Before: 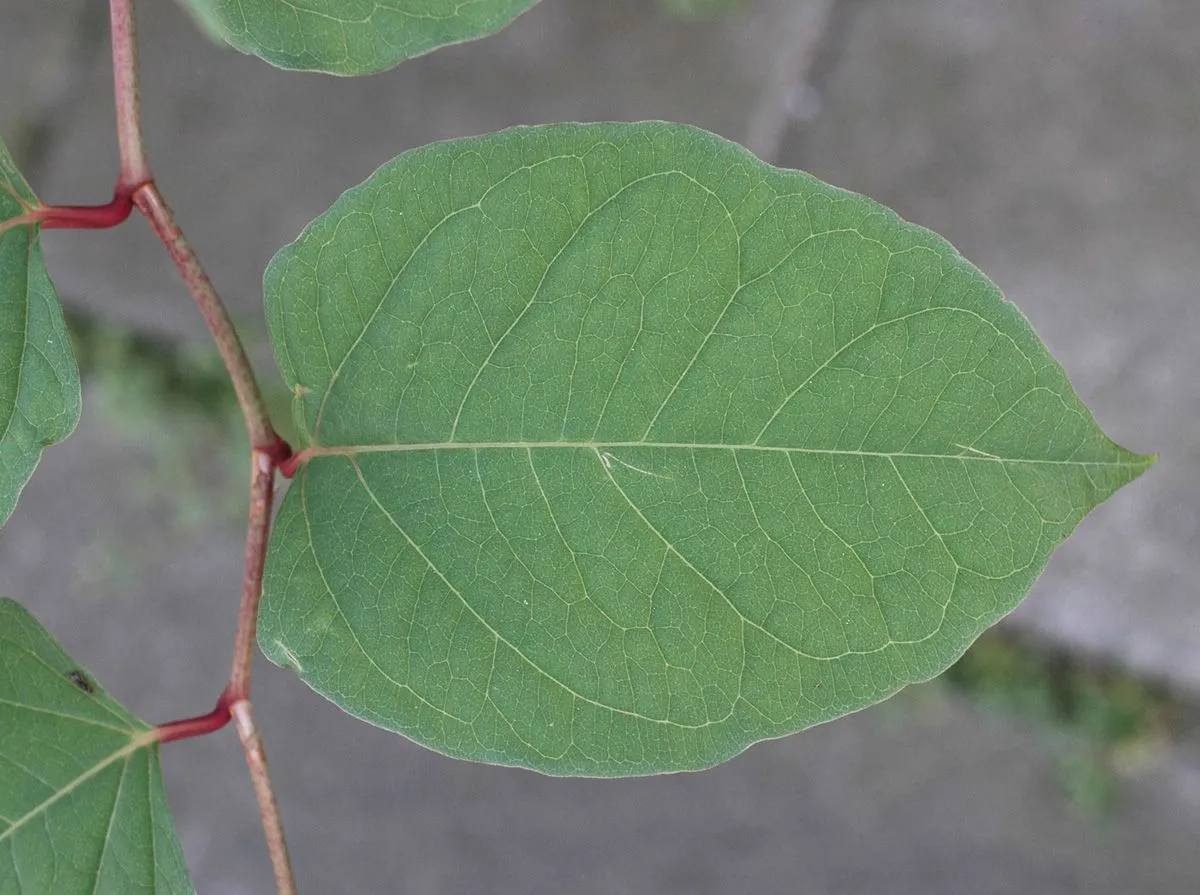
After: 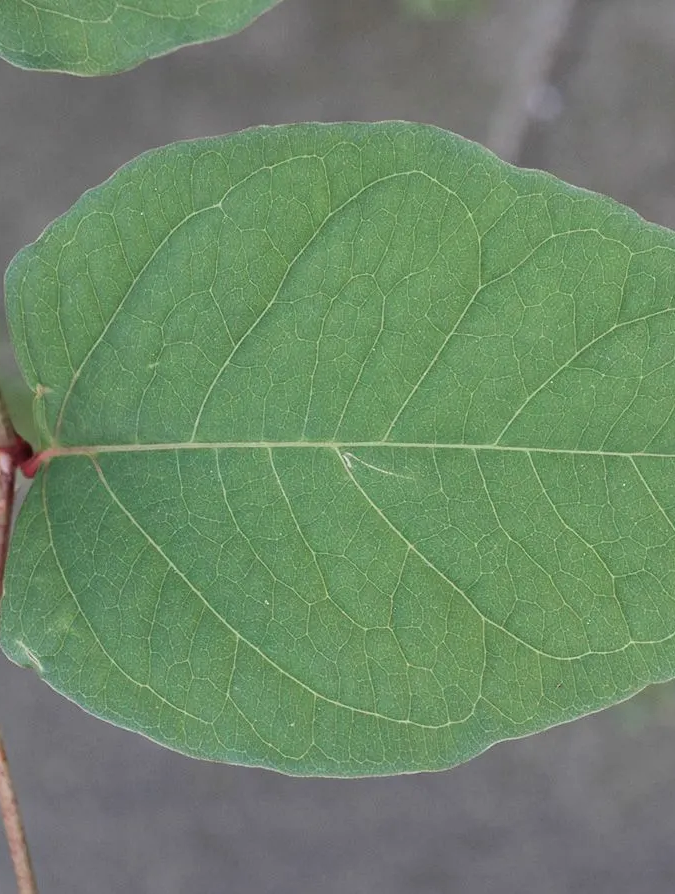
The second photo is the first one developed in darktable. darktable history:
crop: left 21.609%, right 22.064%, bottom 0.014%
filmic rgb: black relative exposure -12.72 EV, white relative exposure 2.82 EV, target black luminance 0%, hardness 8.54, latitude 69.73%, contrast 1.136, shadows ↔ highlights balance -0.686%, iterations of high-quality reconstruction 10
